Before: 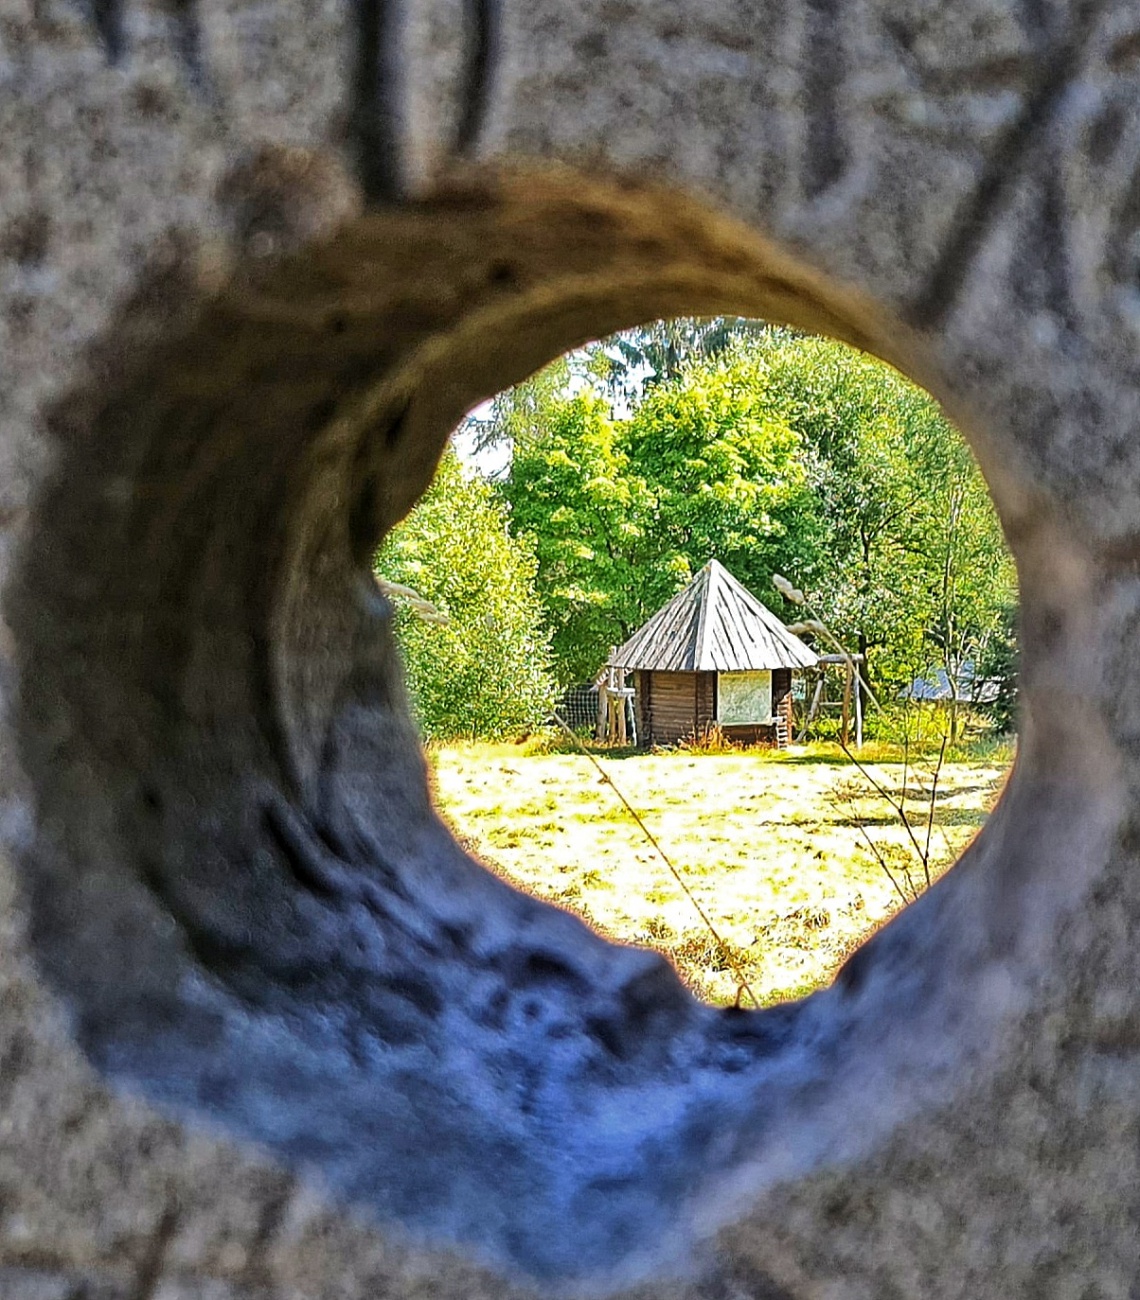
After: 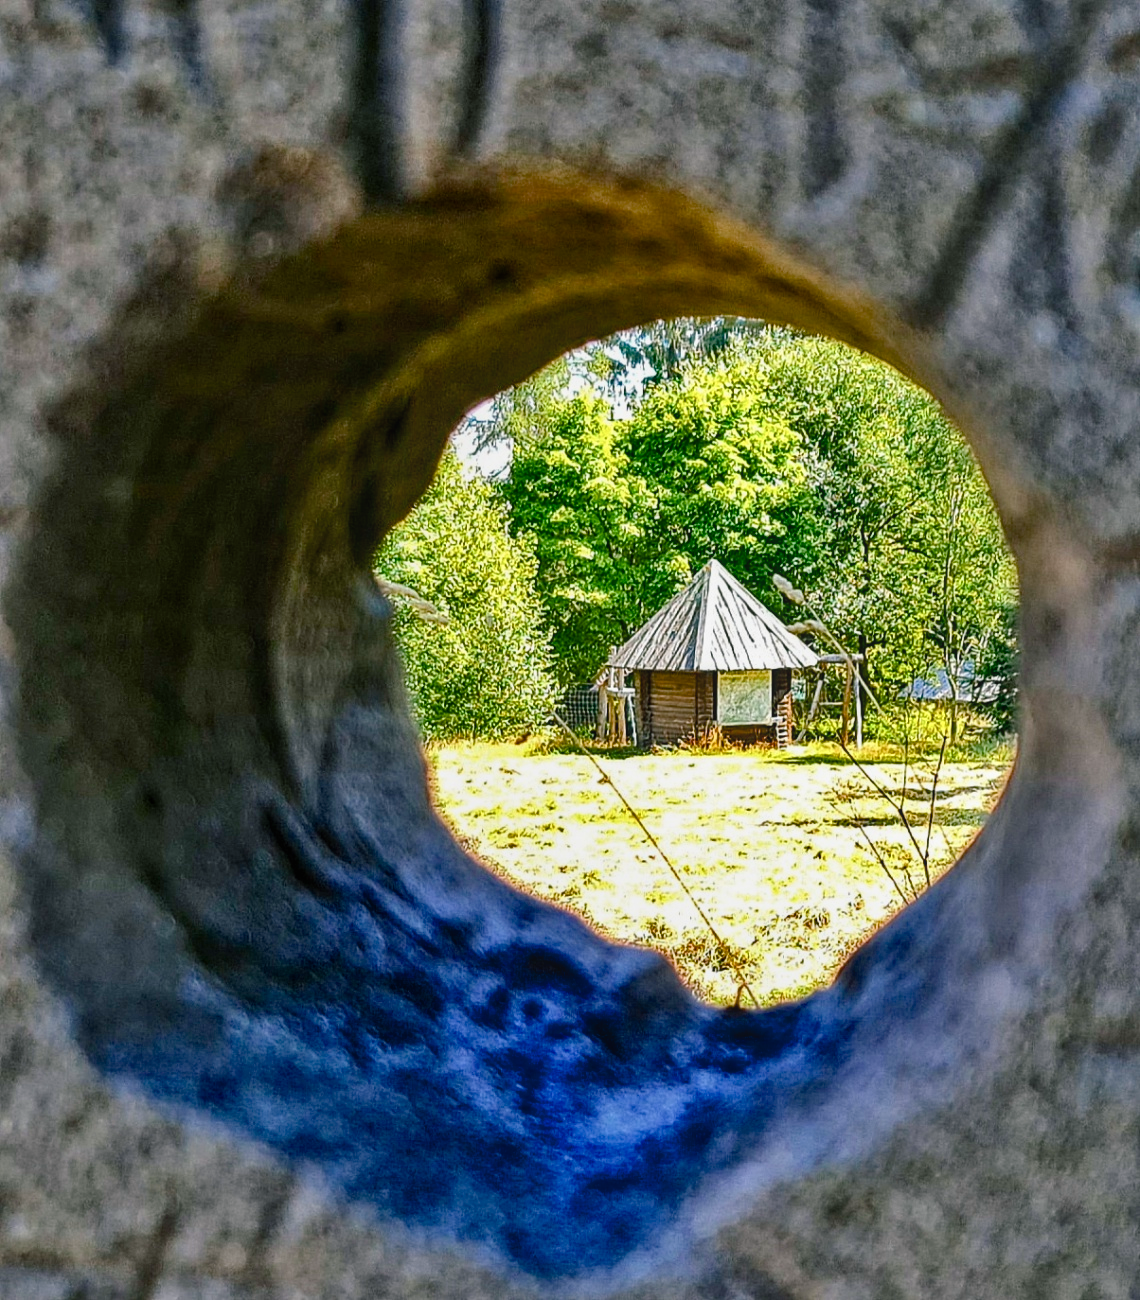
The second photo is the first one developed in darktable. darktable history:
color balance rgb: shadows lift › luminance -7.933%, shadows lift › chroma 2.333%, shadows lift › hue 166.99°, perceptual saturation grading › global saturation 14.457%, perceptual saturation grading › highlights -25.435%, perceptual saturation grading › shadows 29.842%, global vibrance 16.41%, saturation formula JzAzBz (2021)
local contrast: detail 109%
